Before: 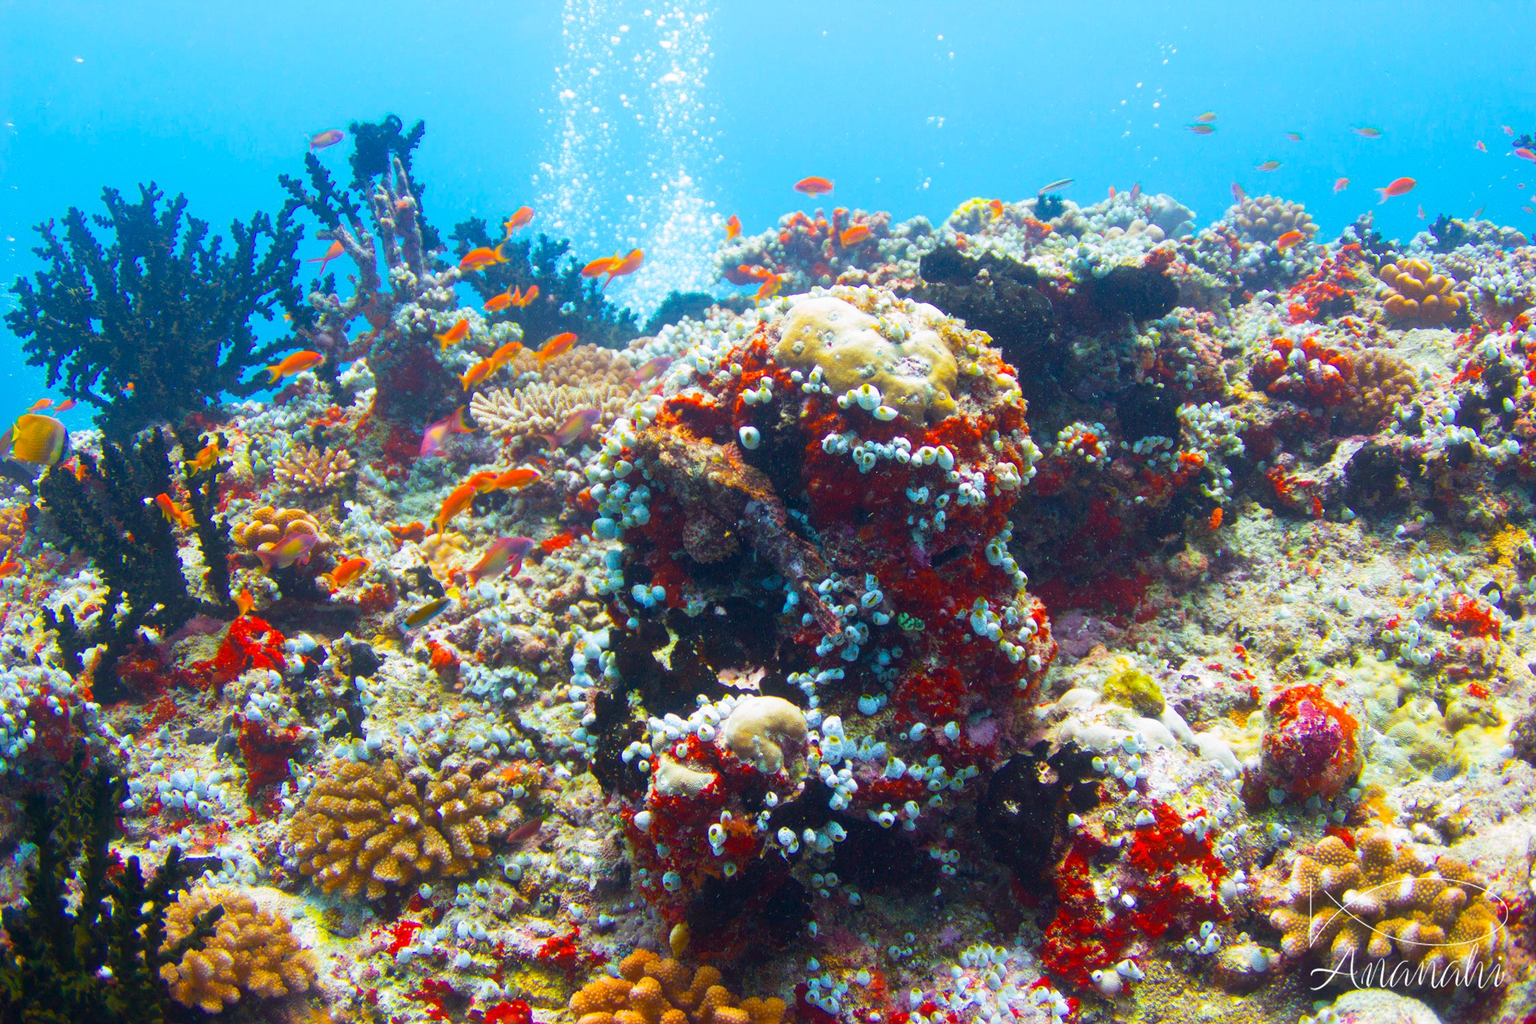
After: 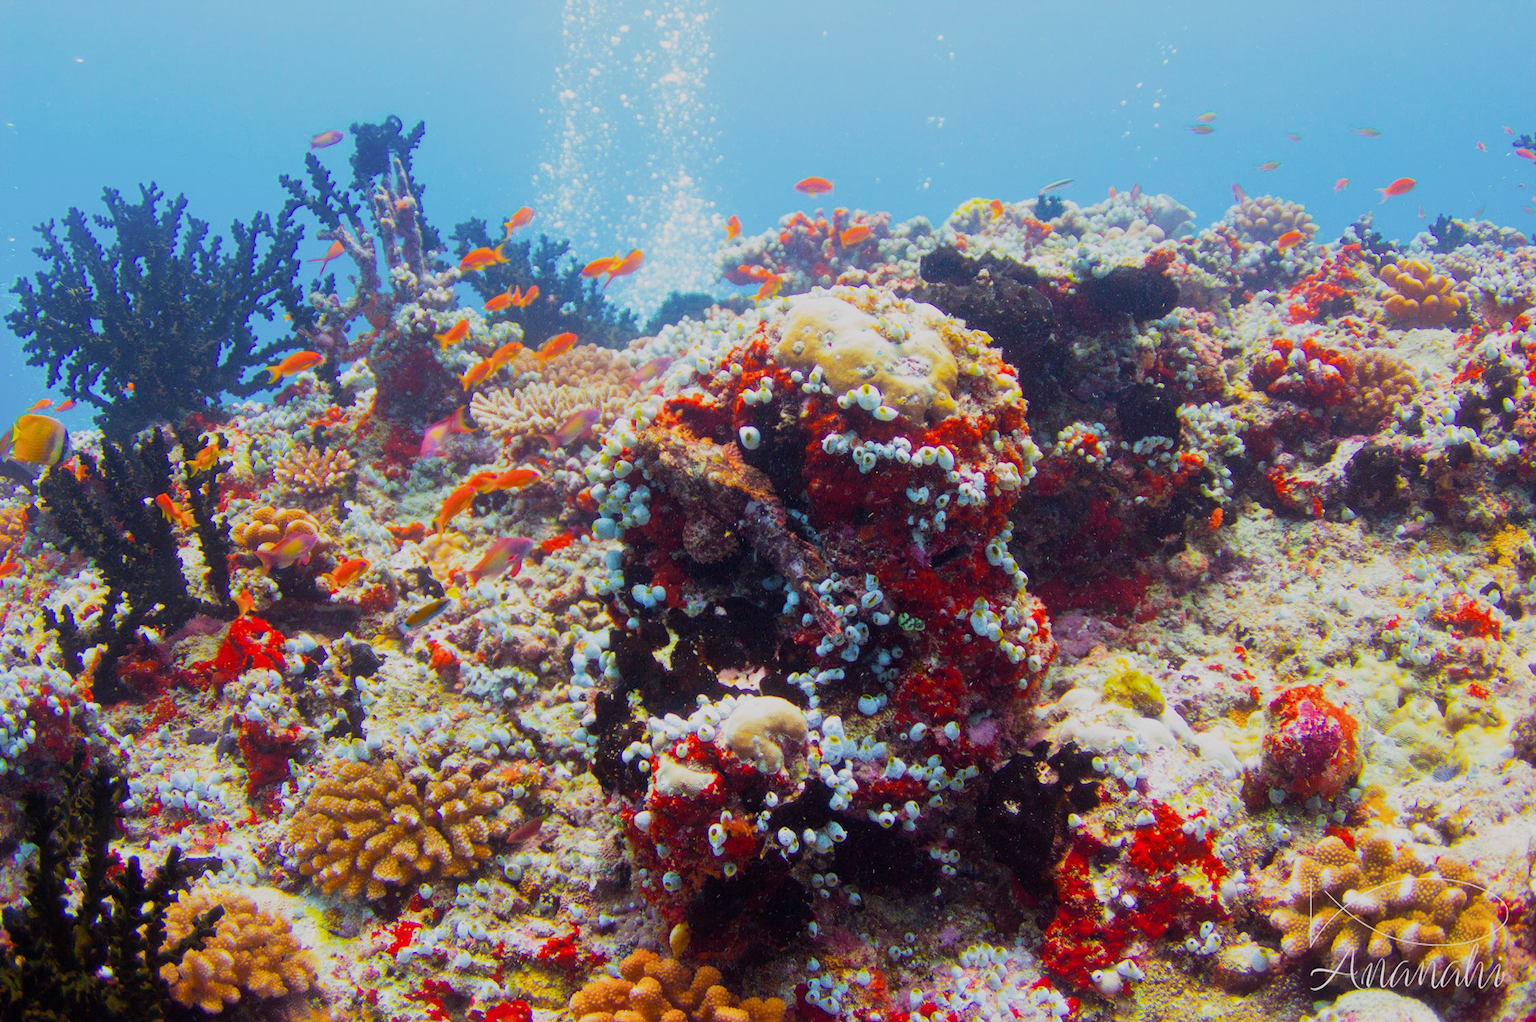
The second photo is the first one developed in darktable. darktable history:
rgb levels: mode RGB, independent channels, levels [[0, 0.474, 1], [0, 0.5, 1], [0, 0.5, 1]]
filmic rgb: black relative exposure -7.65 EV, white relative exposure 4.56 EV, hardness 3.61, contrast 1.05
crop: bottom 0.071%
